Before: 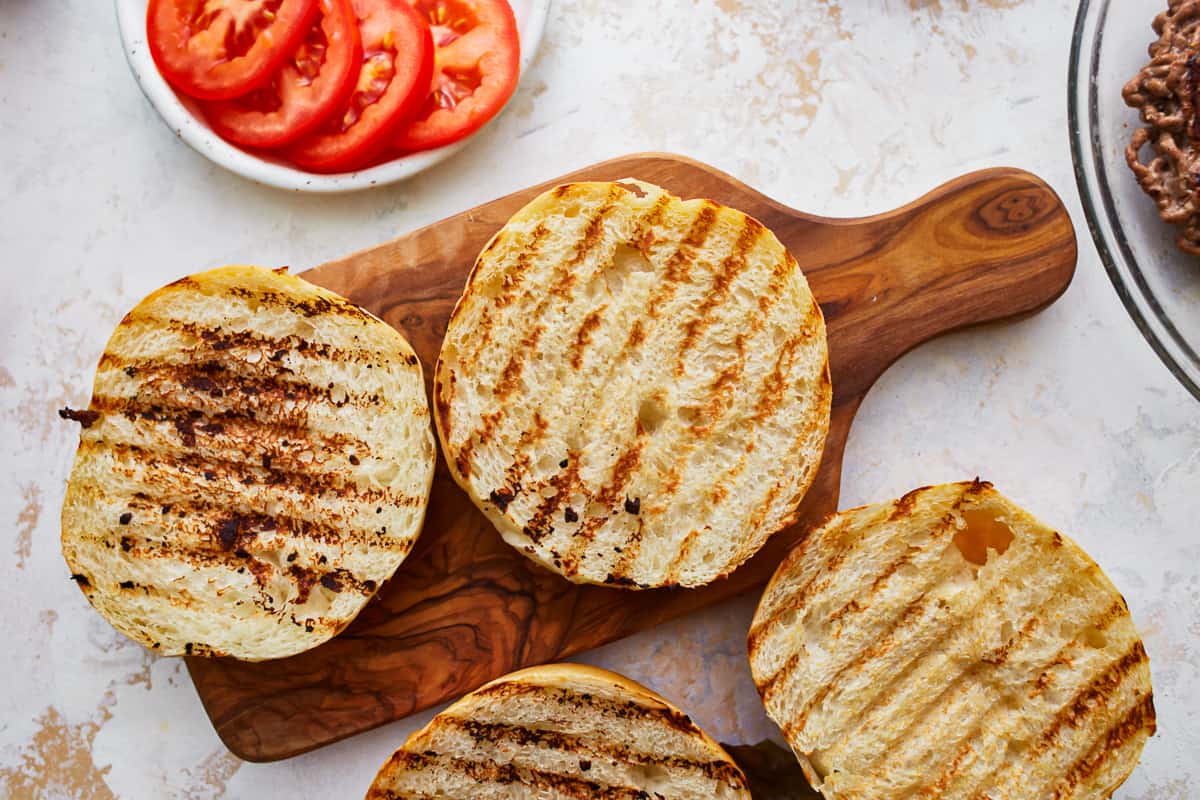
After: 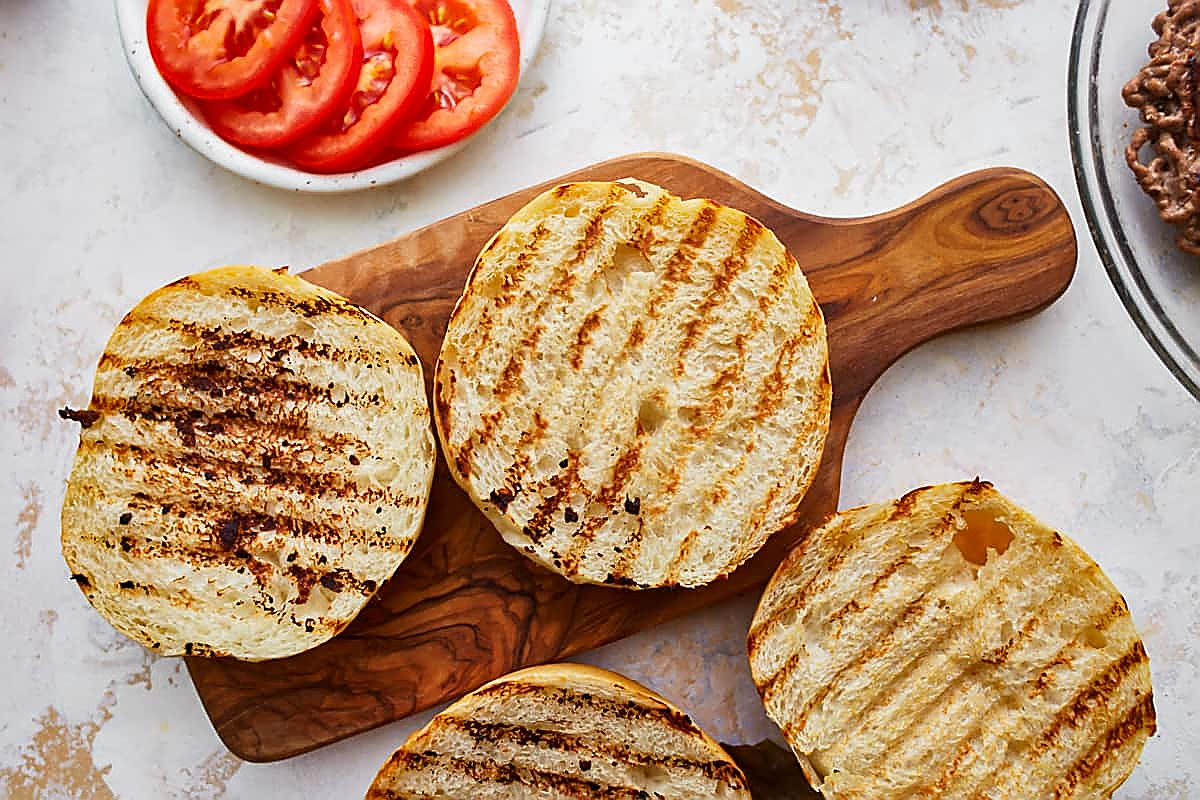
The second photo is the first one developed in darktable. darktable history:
sharpen: radius 1.412, amount 1.264, threshold 0.619
